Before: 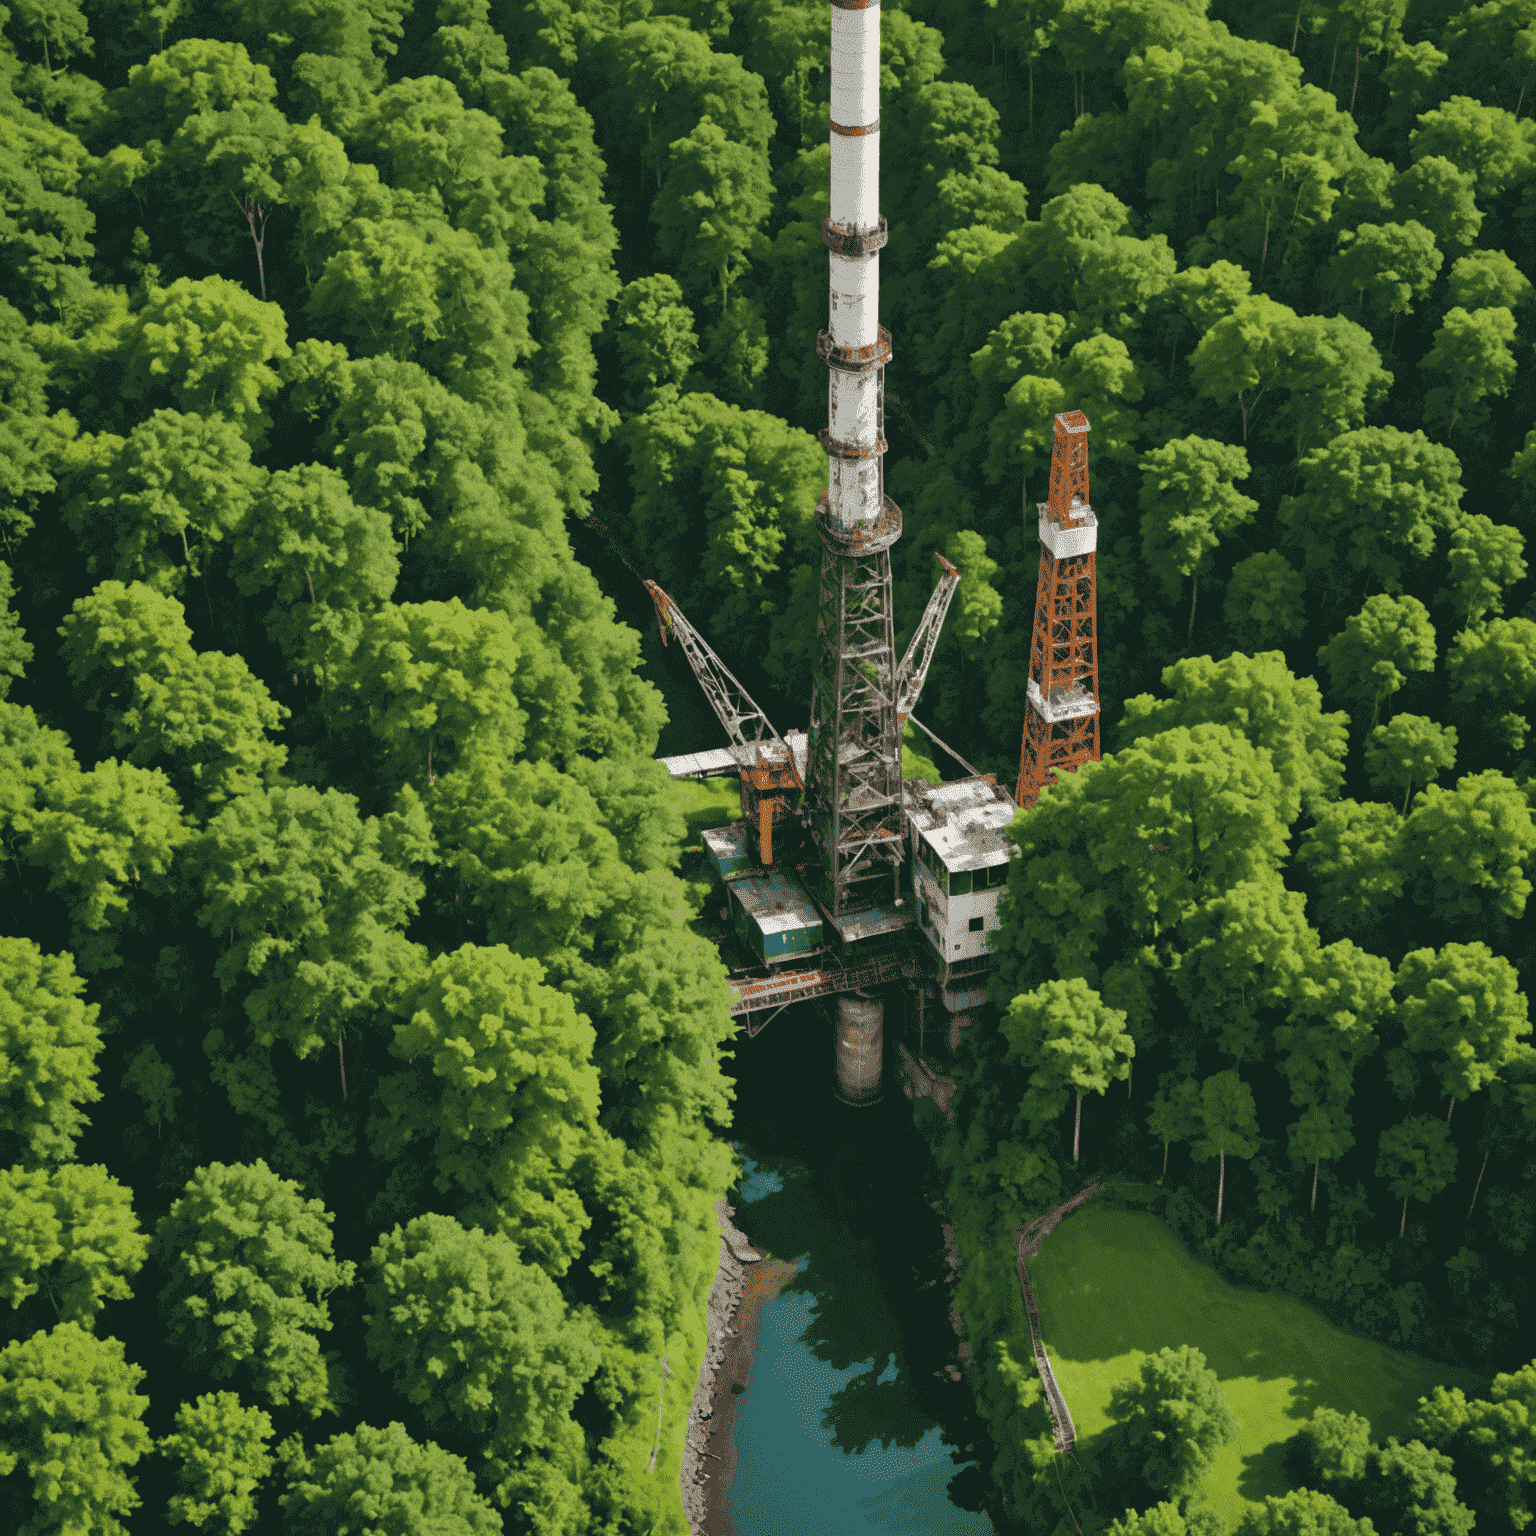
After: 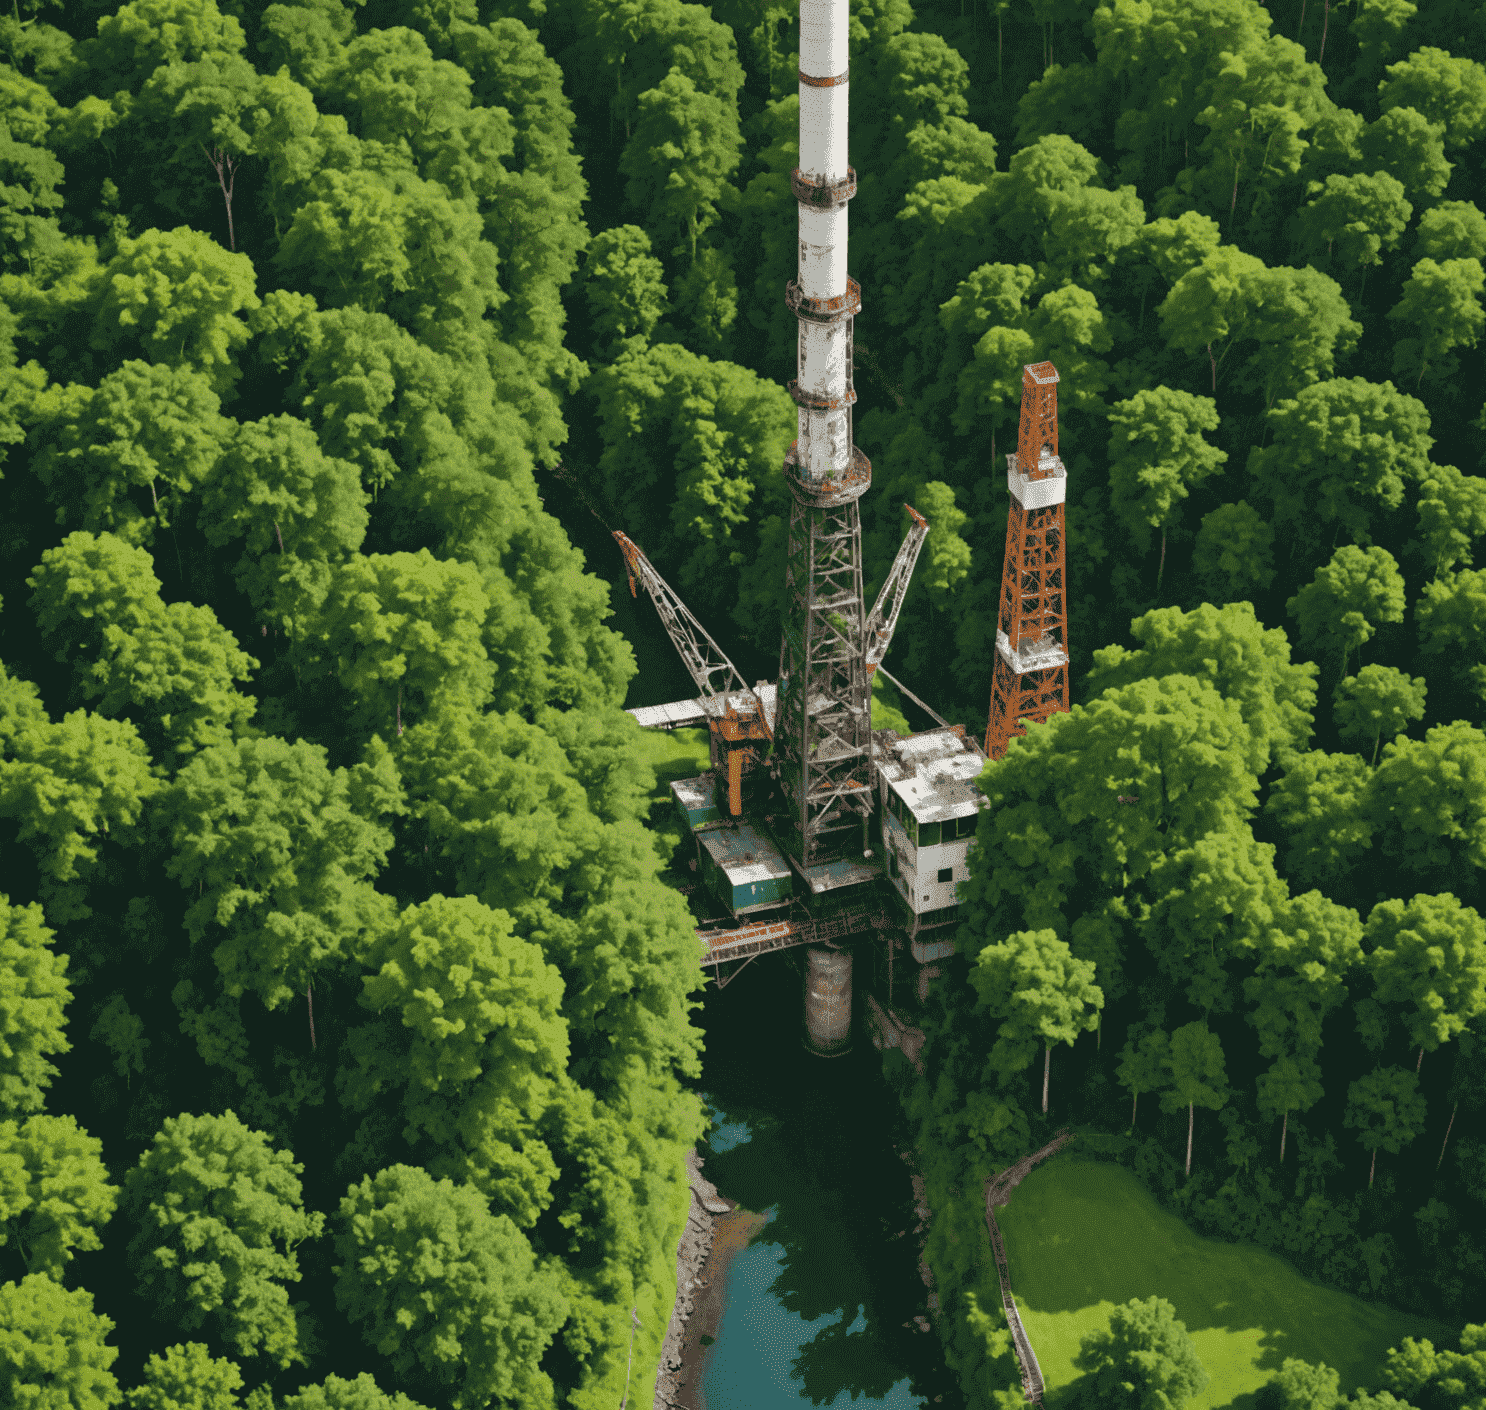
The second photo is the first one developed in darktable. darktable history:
crop: left 2.061%, top 3.255%, right 1.162%, bottom 4.898%
